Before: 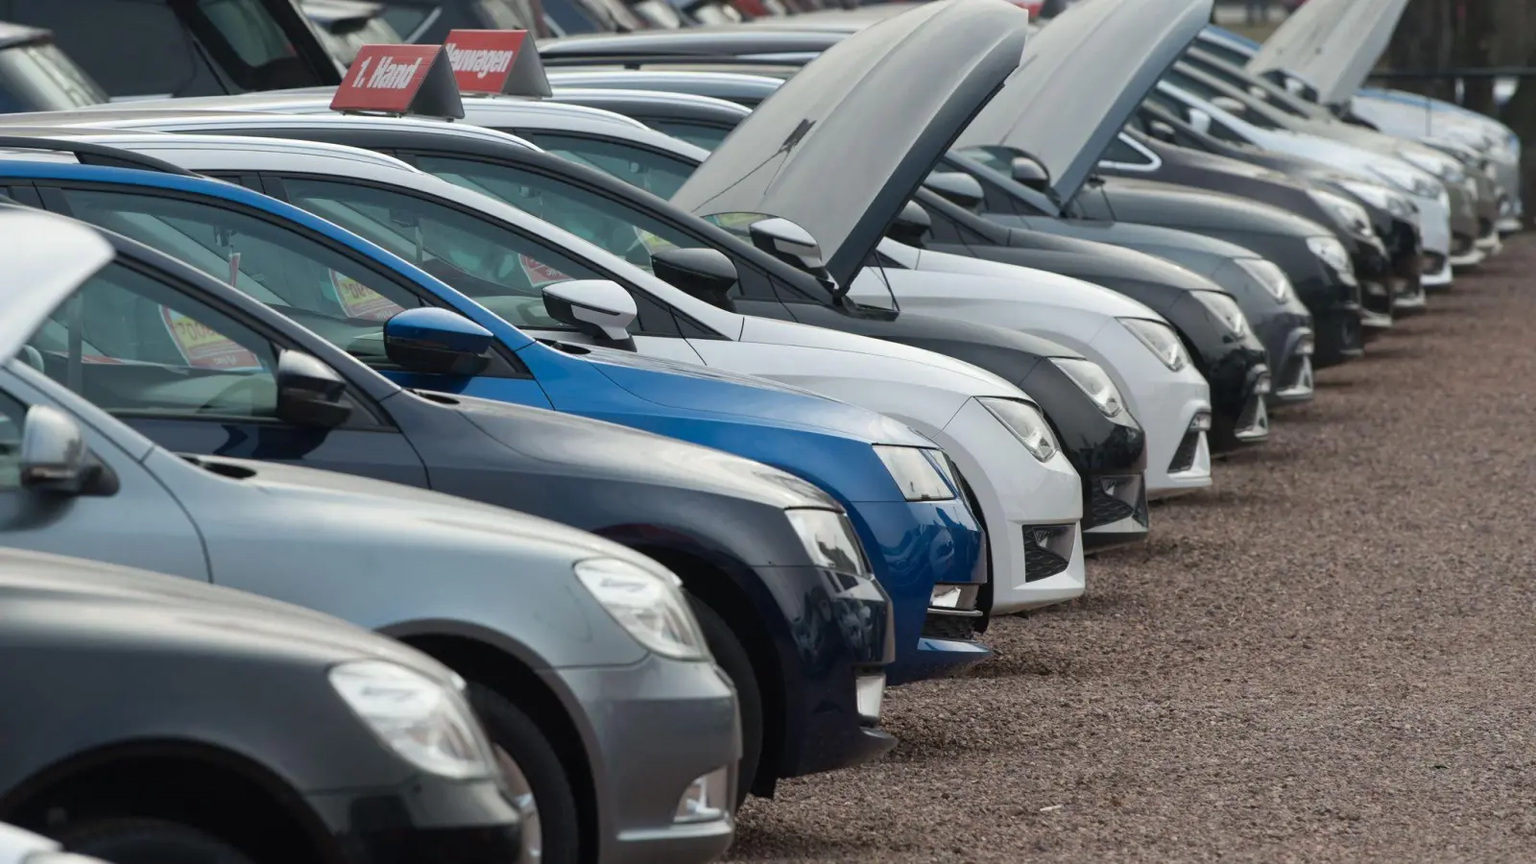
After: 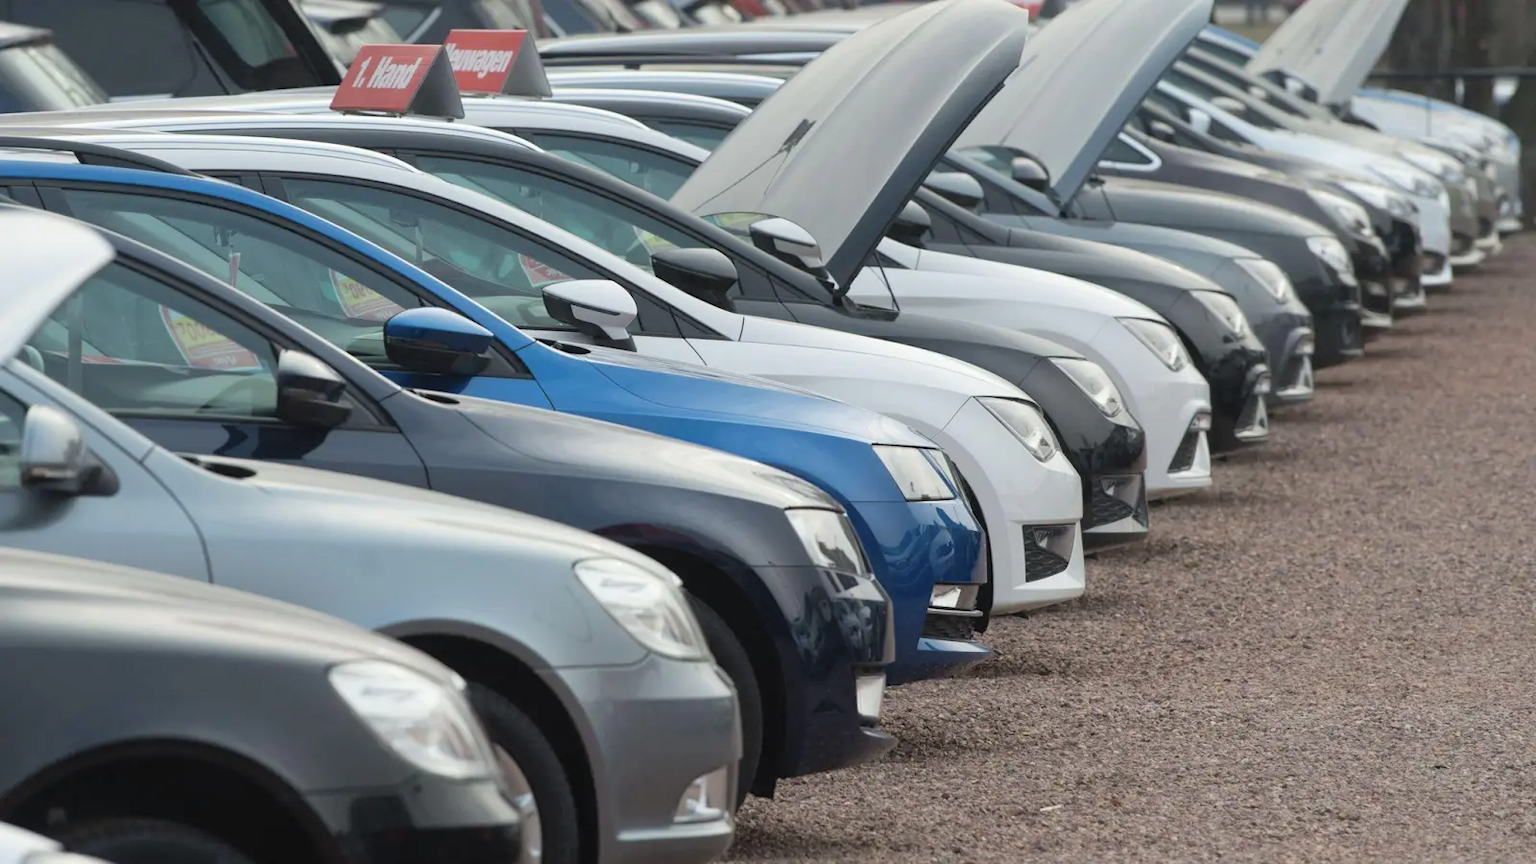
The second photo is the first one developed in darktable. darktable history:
contrast brightness saturation: brightness 0.122
